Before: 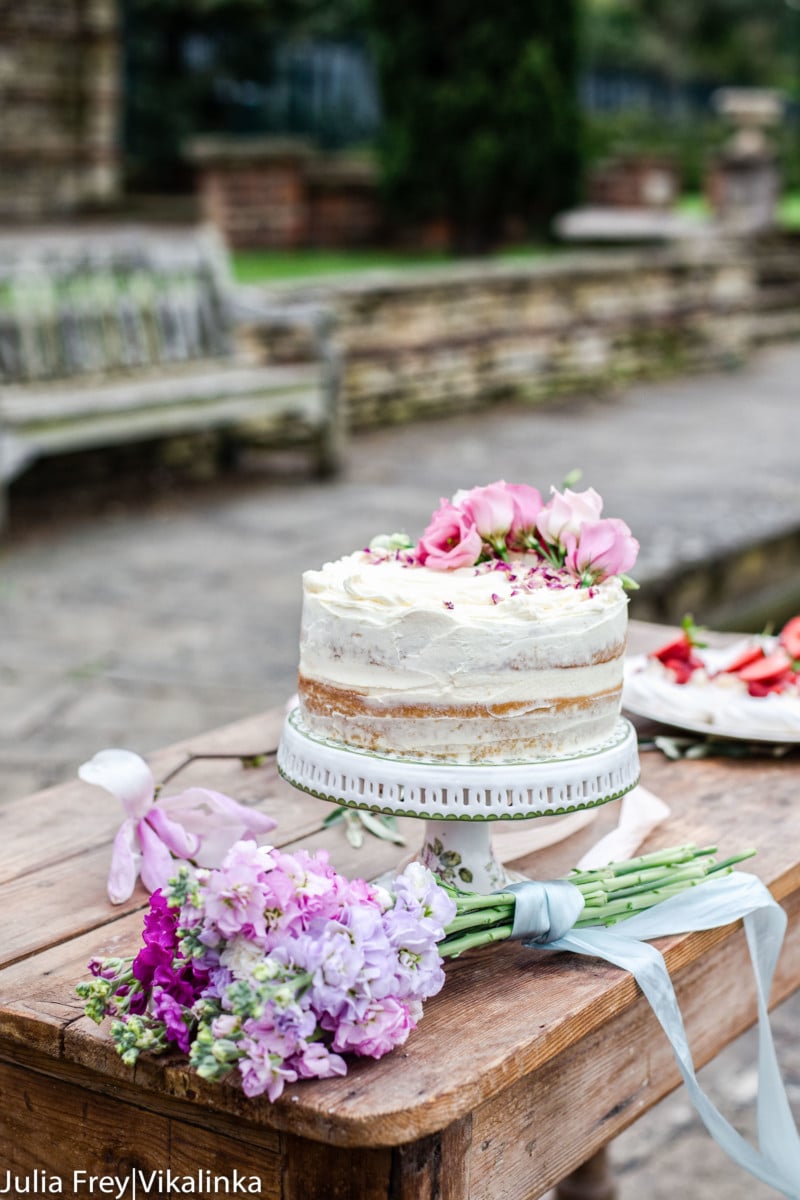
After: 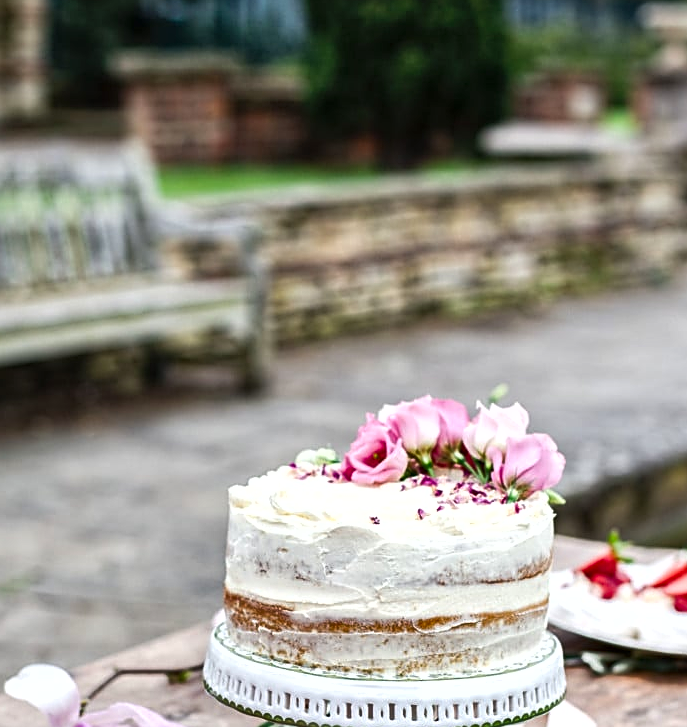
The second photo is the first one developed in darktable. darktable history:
shadows and highlights: soften with gaussian
tone equalizer: on, module defaults
exposure: exposure 0.299 EV, compensate highlight preservation false
crop and rotate: left 9.27%, top 7.135%, right 4.801%, bottom 32.21%
sharpen: on, module defaults
